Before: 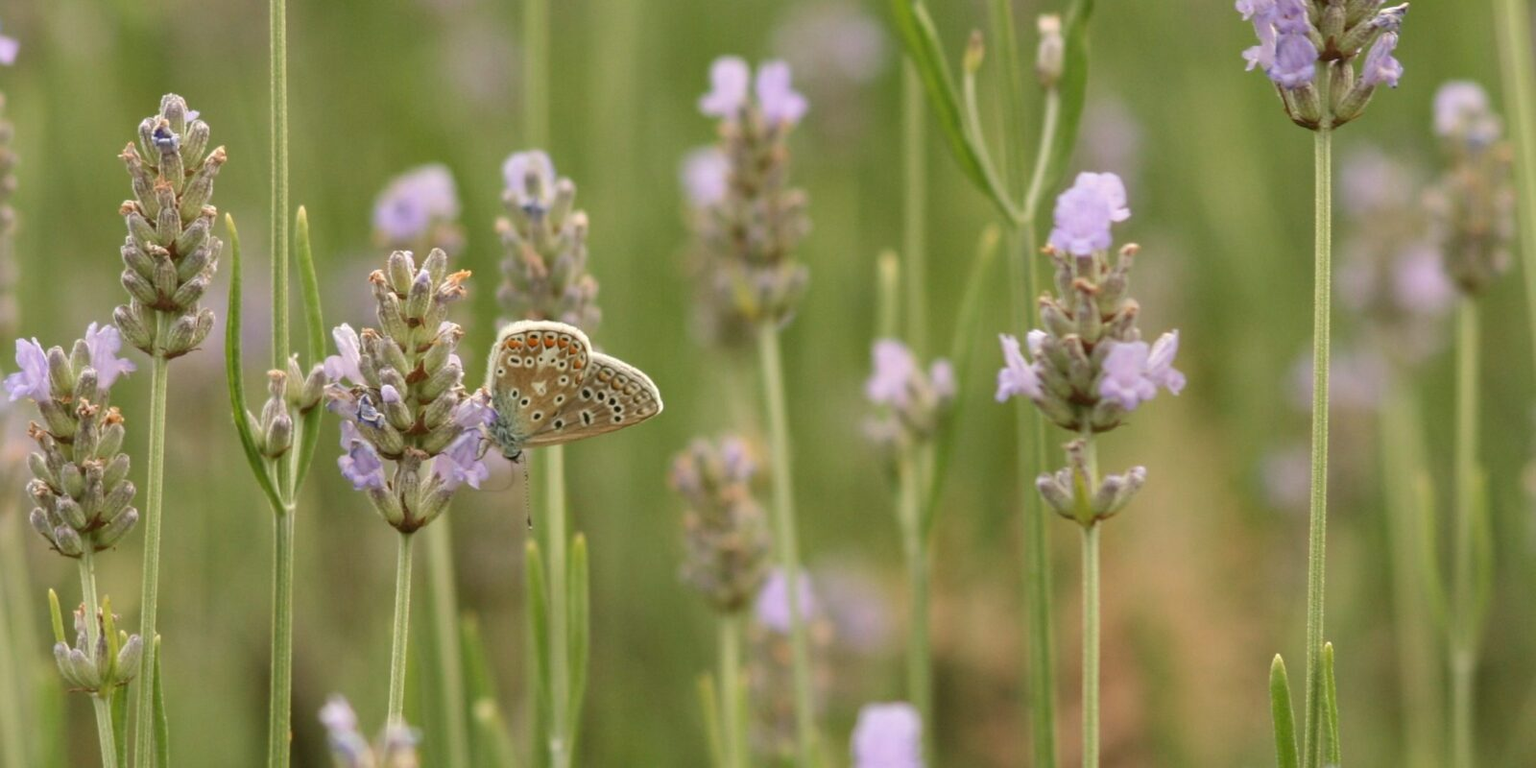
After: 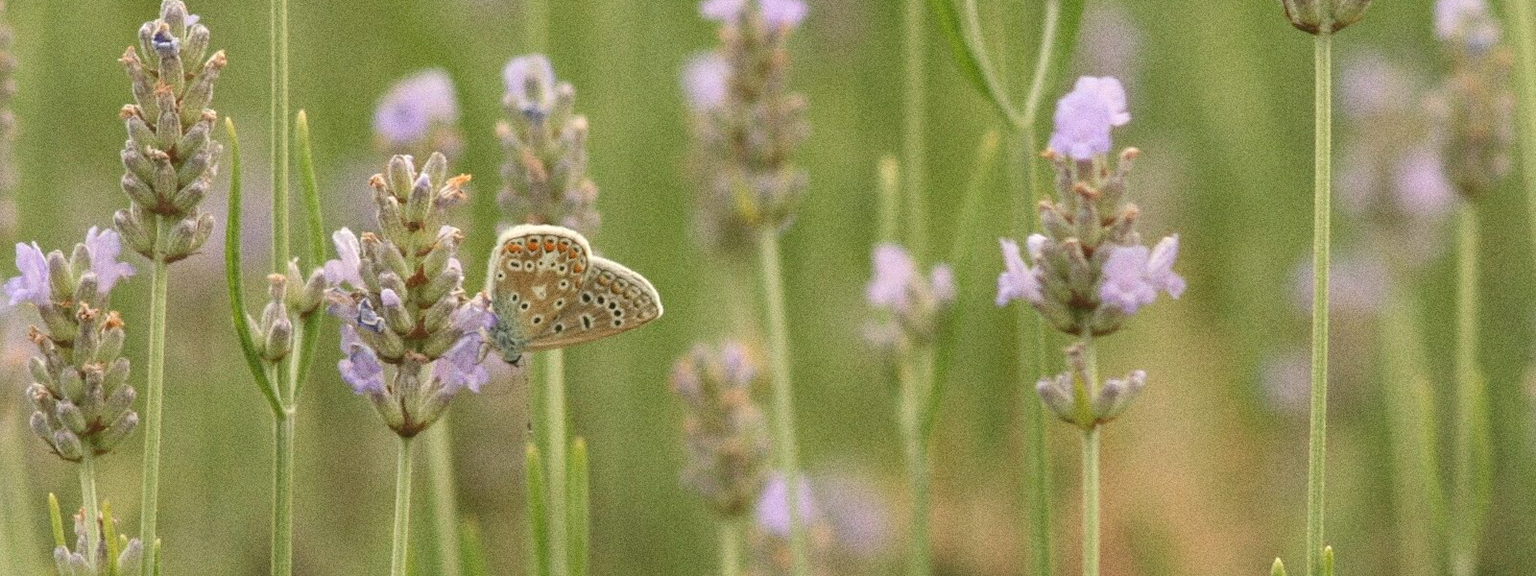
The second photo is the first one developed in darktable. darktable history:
crop and rotate: top 12.5%, bottom 12.5%
contrast equalizer: octaves 7, y [[0.6 ×6], [0.55 ×6], [0 ×6], [0 ×6], [0 ×6]], mix -0.3
exposure: exposure 0.2 EV, compensate highlight preservation false
grain: coarseness 0.09 ISO, strength 40%
